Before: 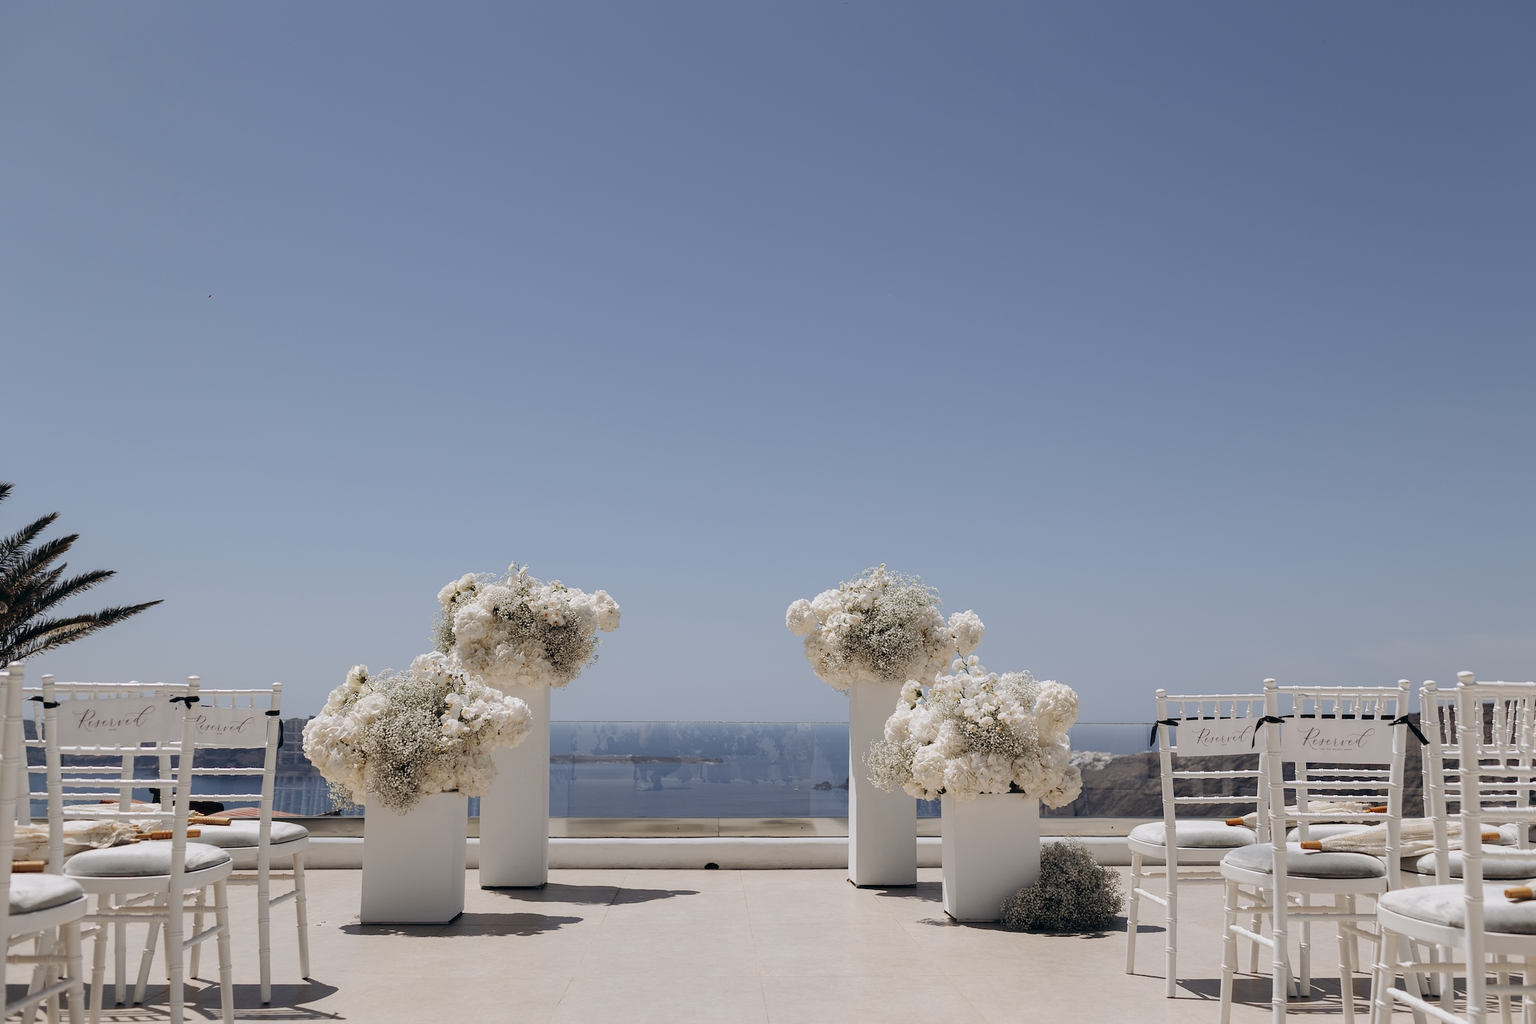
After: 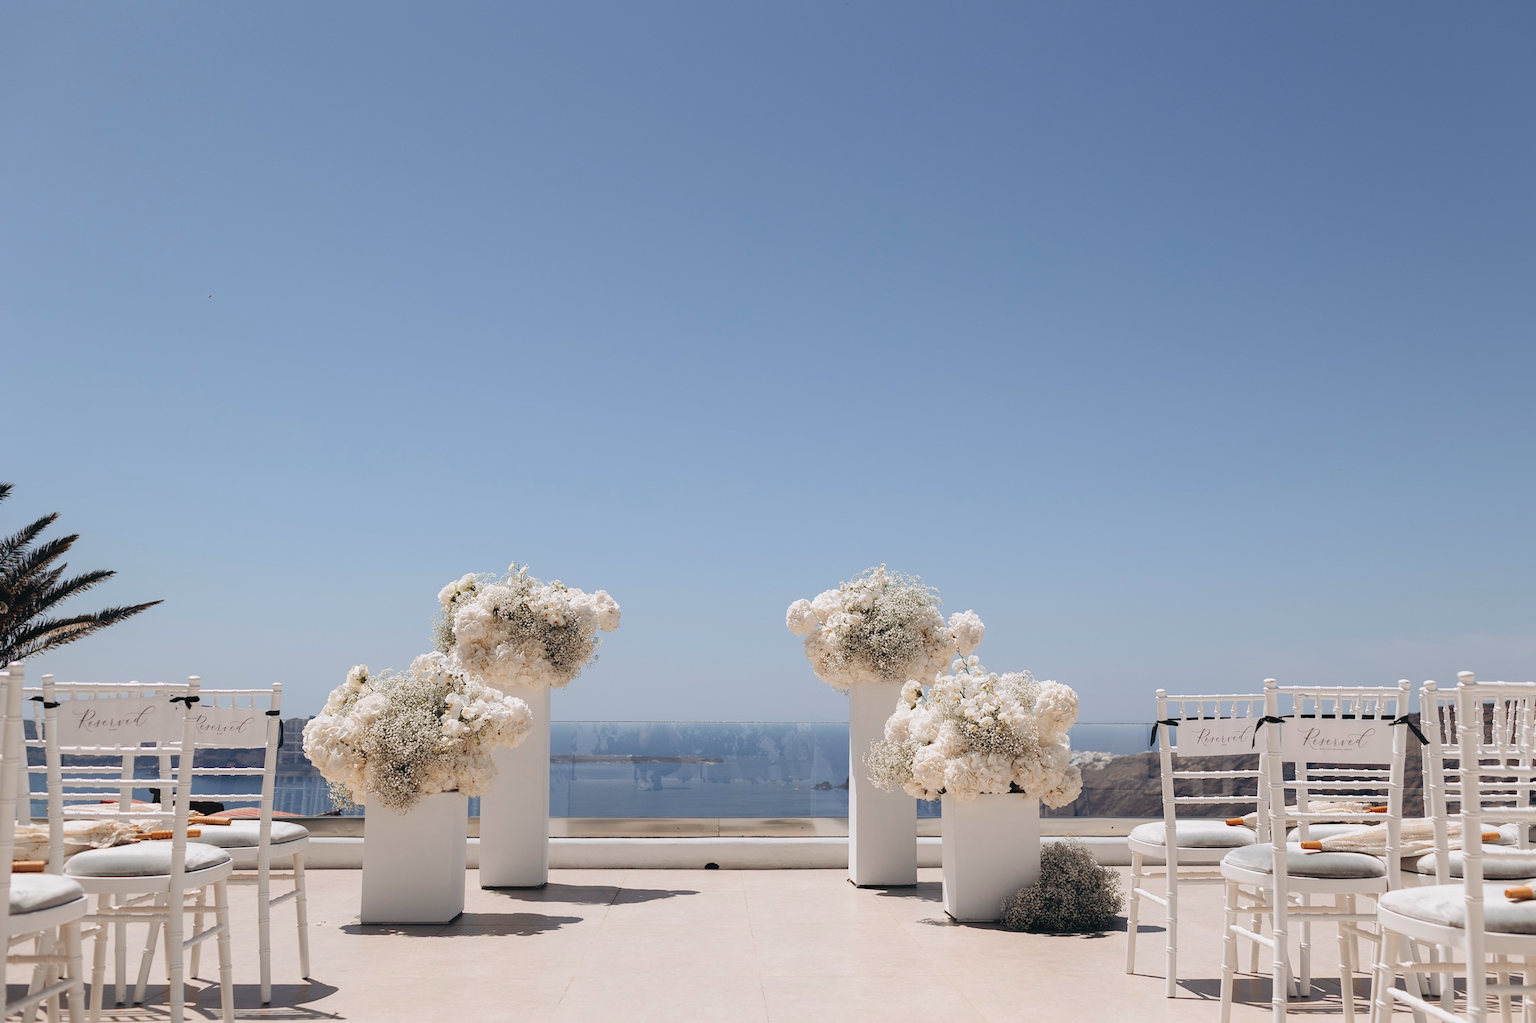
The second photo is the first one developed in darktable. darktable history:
contrast equalizer: octaves 7, y [[0.6 ×6], [0.55 ×6], [0 ×6], [0 ×6], [0 ×6]], mix -0.317
tone curve: curves: ch0 [(0, 0) (0.003, 0.003) (0.011, 0.012) (0.025, 0.027) (0.044, 0.048) (0.069, 0.076) (0.1, 0.109) (0.136, 0.148) (0.177, 0.194) (0.224, 0.245) (0.277, 0.303) (0.335, 0.366) (0.399, 0.436) (0.468, 0.511) (0.543, 0.593) (0.623, 0.681) (0.709, 0.775) (0.801, 0.875) (0.898, 0.954) (1, 1)], preserve colors none
